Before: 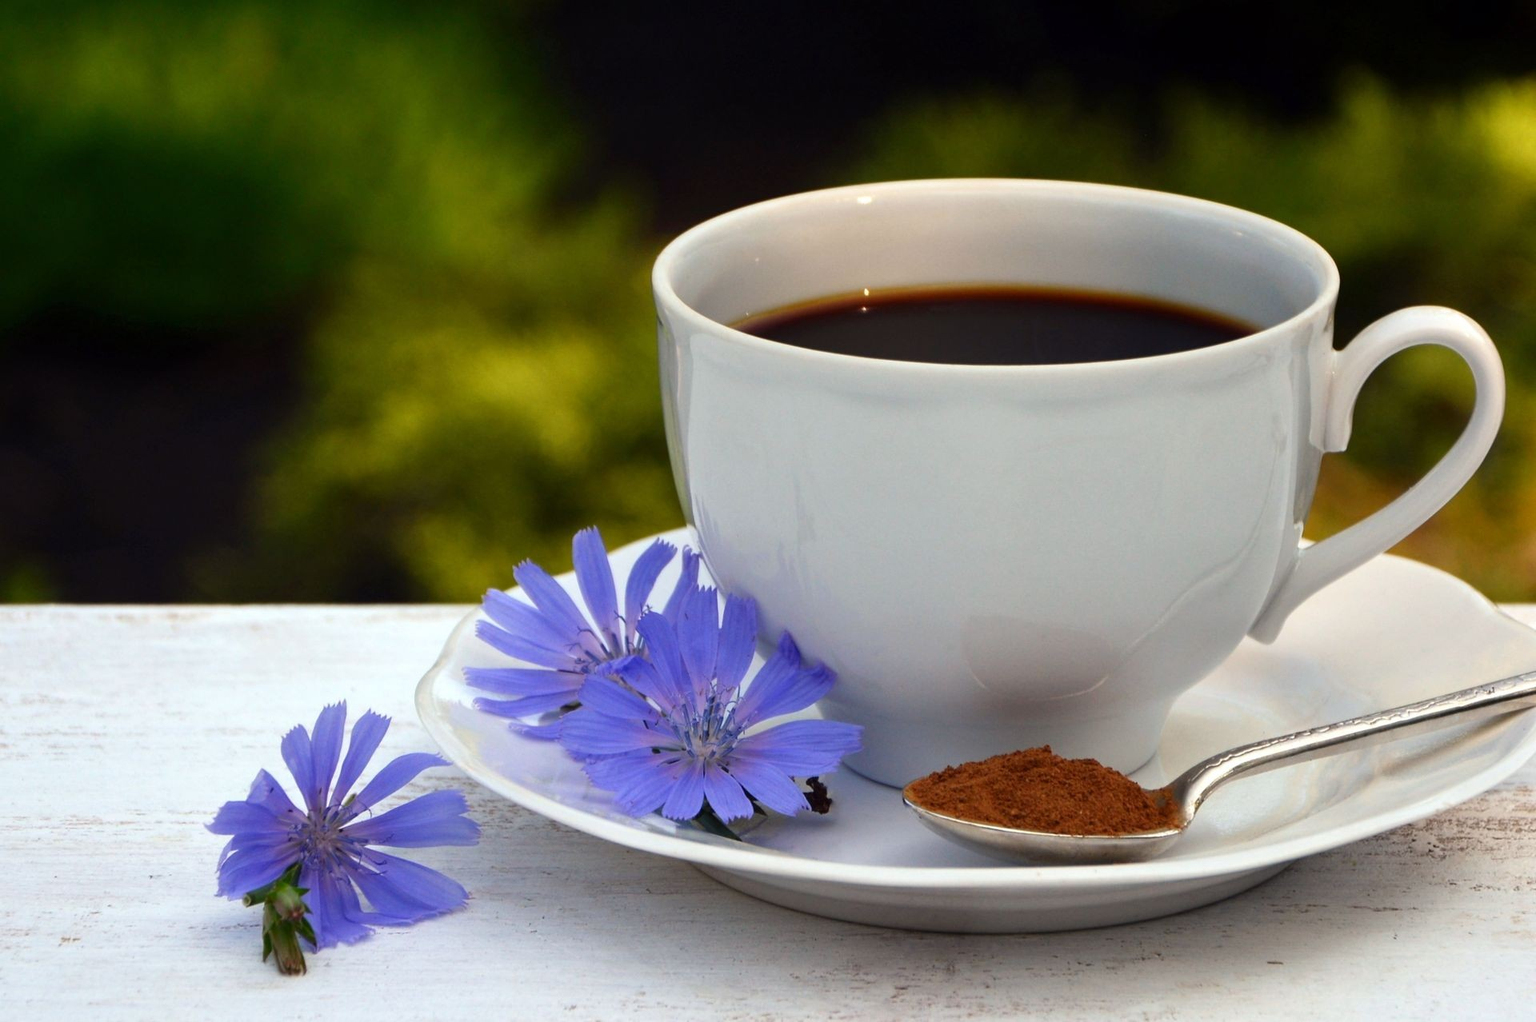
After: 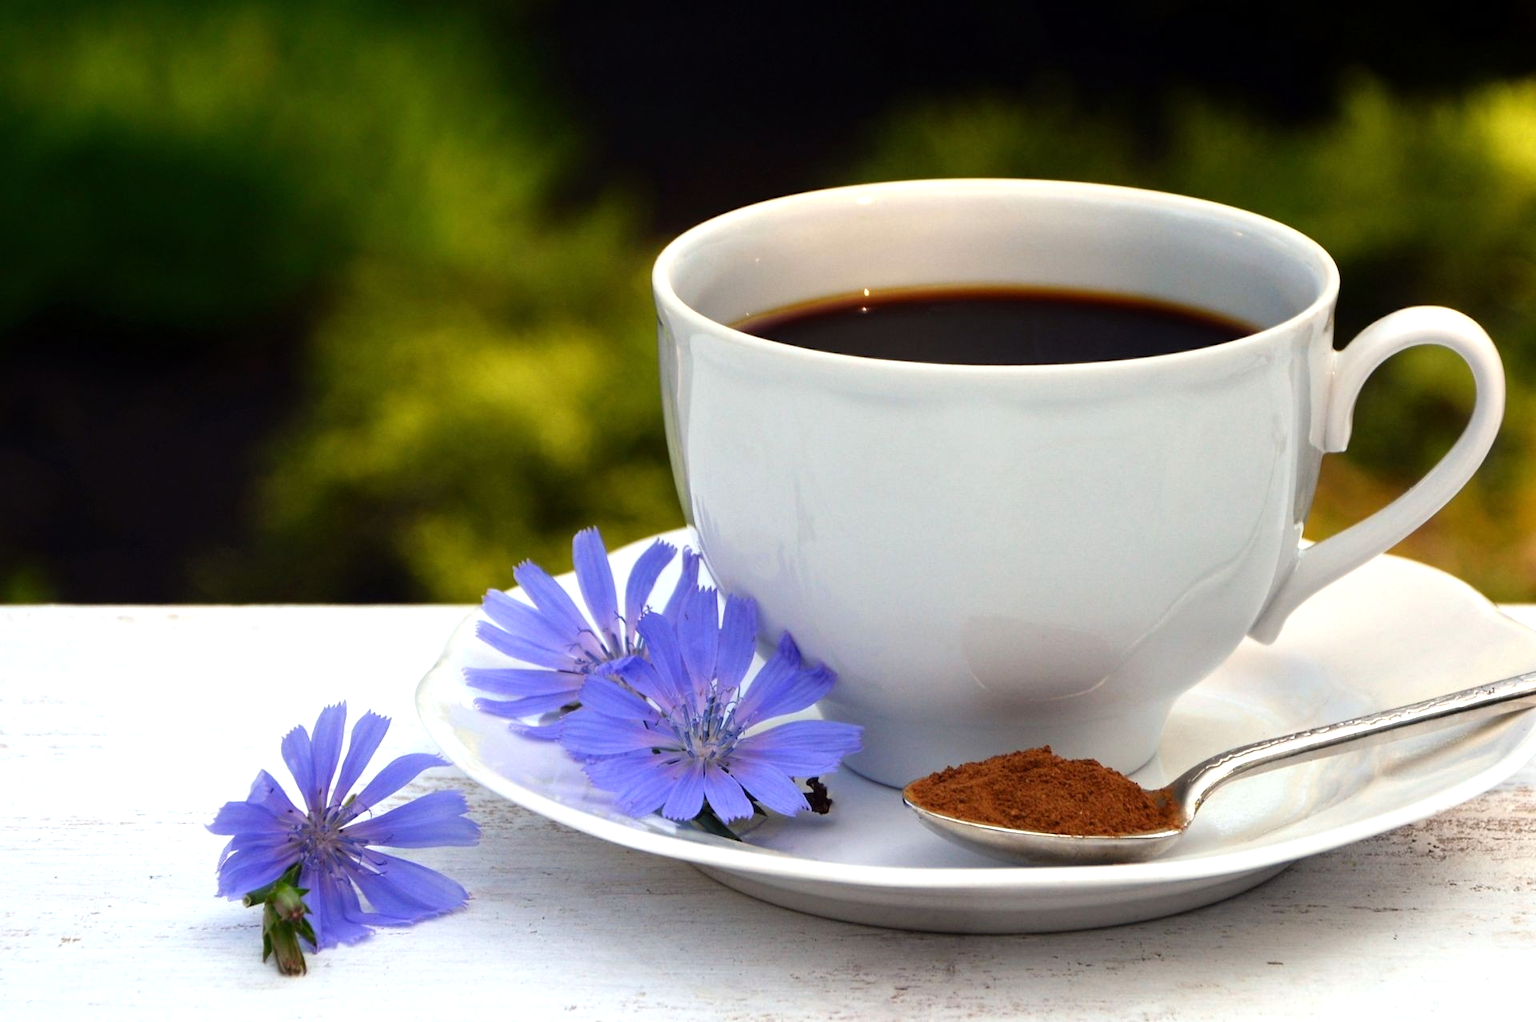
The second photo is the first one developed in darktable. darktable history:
tone equalizer: -8 EV -0.455 EV, -7 EV -0.383 EV, -6 EV -0.361 EV, -5 EV -0.203 EV, -3 EV 0.217 EV, -2 EV 0.306 EV, -1 EV 0.392 EV, +0 EV 0.409 EV
